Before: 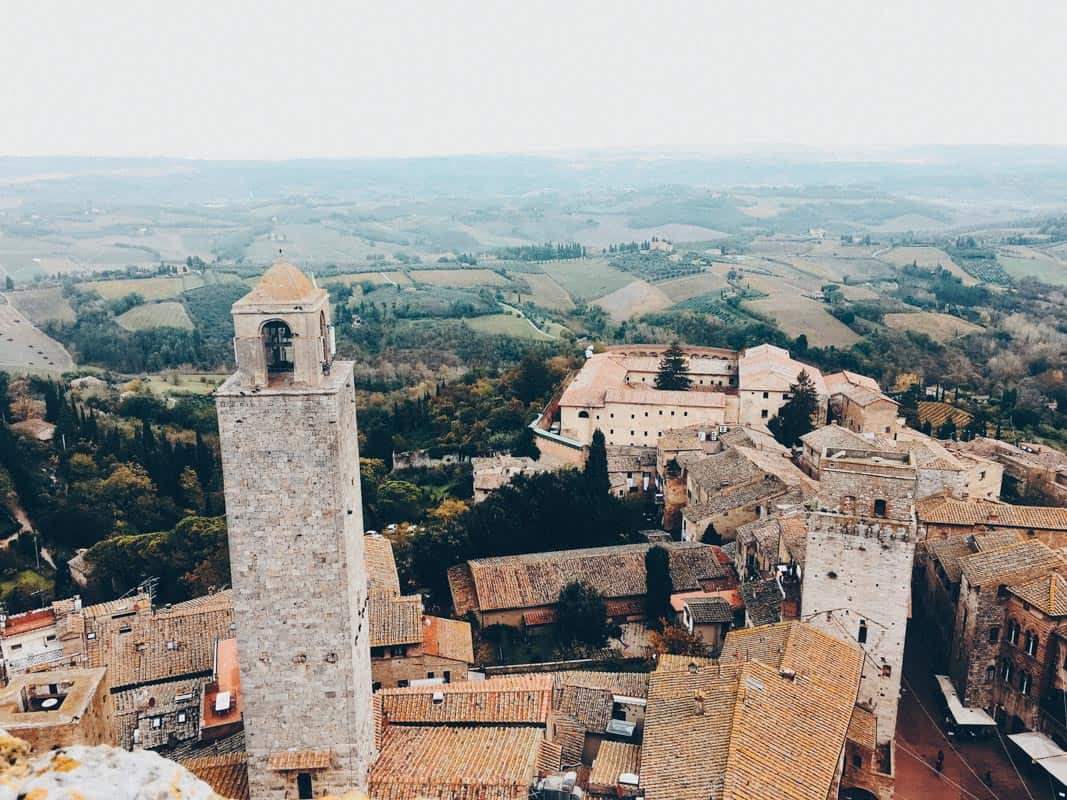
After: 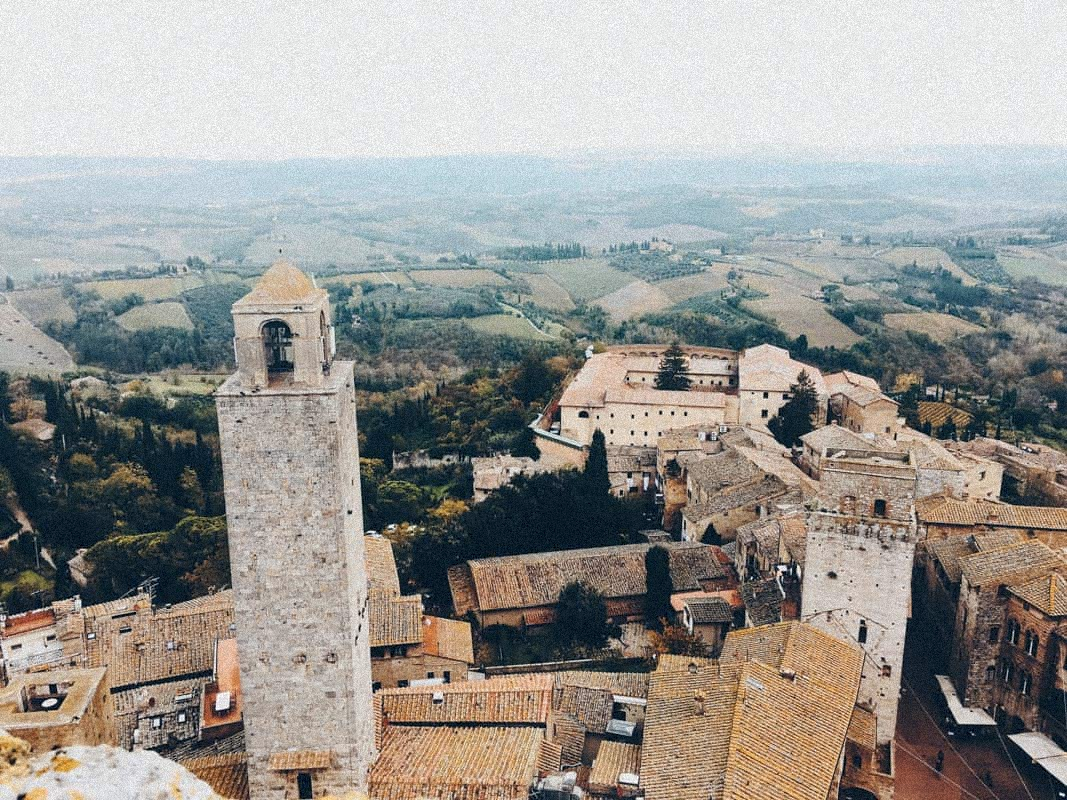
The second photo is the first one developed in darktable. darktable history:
color contrast: green-magenta contrast 0.81
grain: coarseness 9.38 ISO, strength 34.99%, mid-tones bias 0%
